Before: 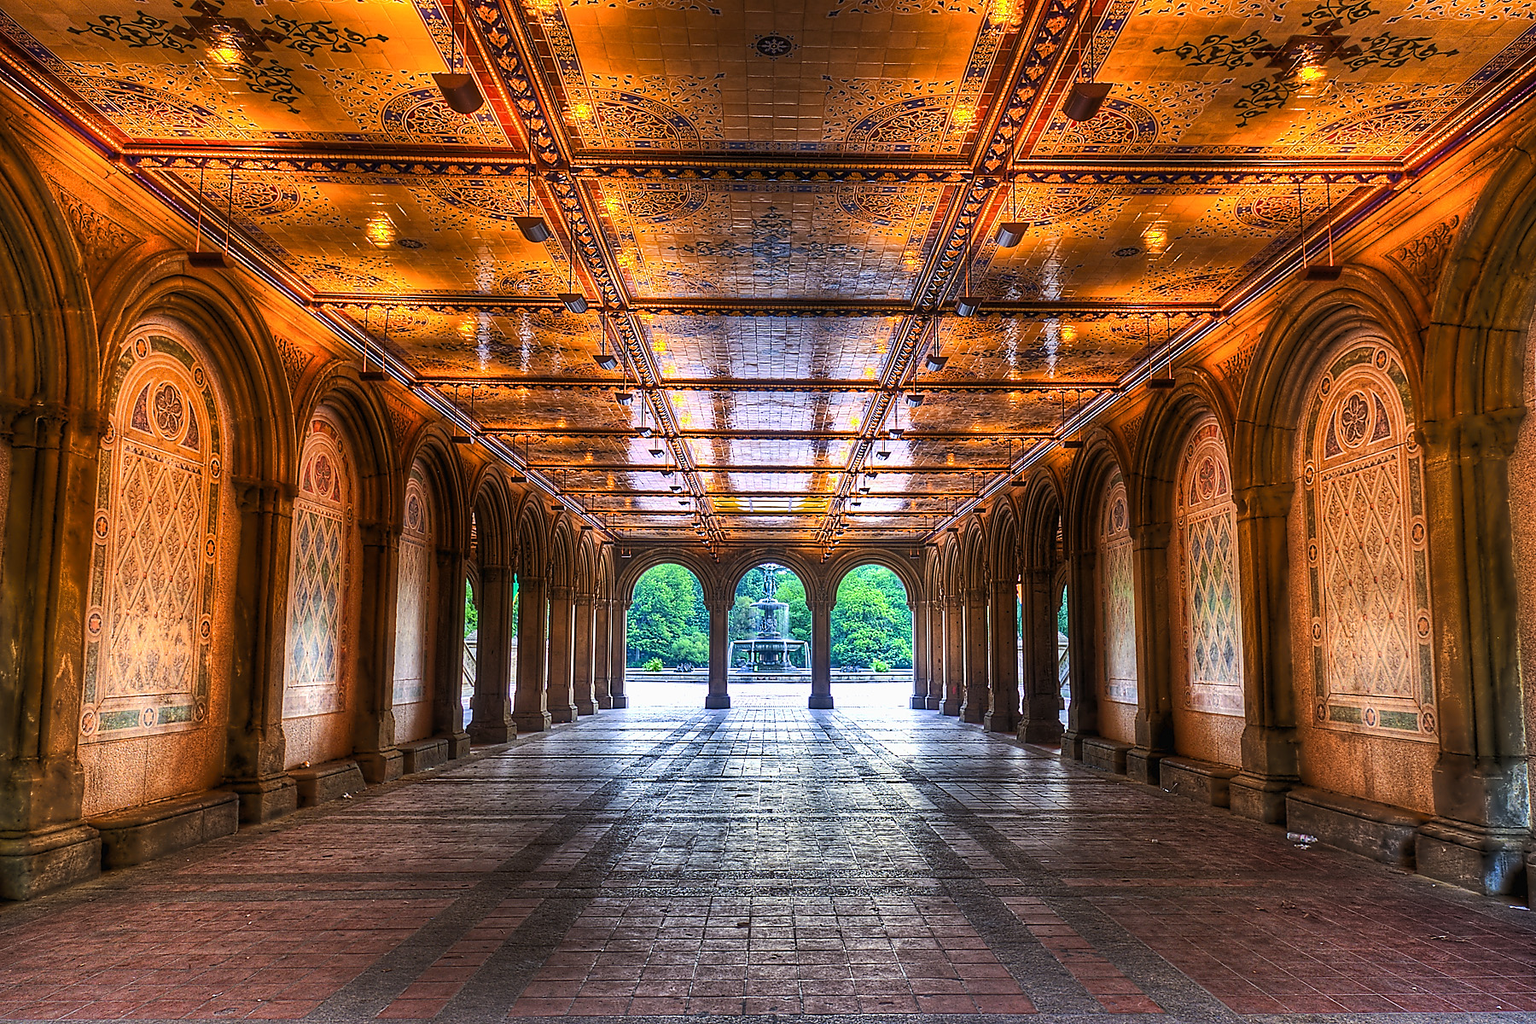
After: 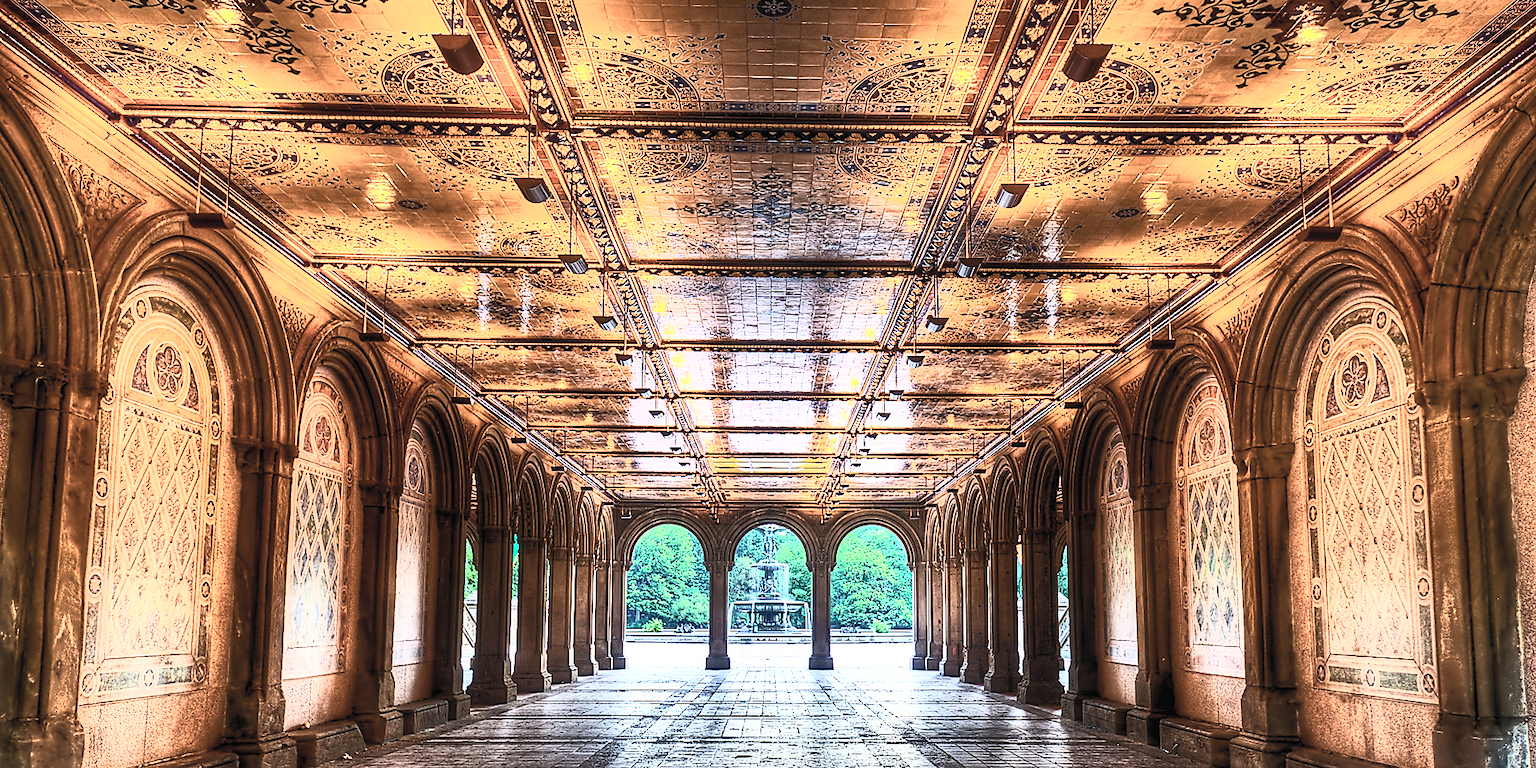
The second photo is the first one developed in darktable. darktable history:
contrast brightness saturation: contrast 0.57, brightness 0.57, saturation -0.34
crop: top 3.857%, bottom 21.132%
